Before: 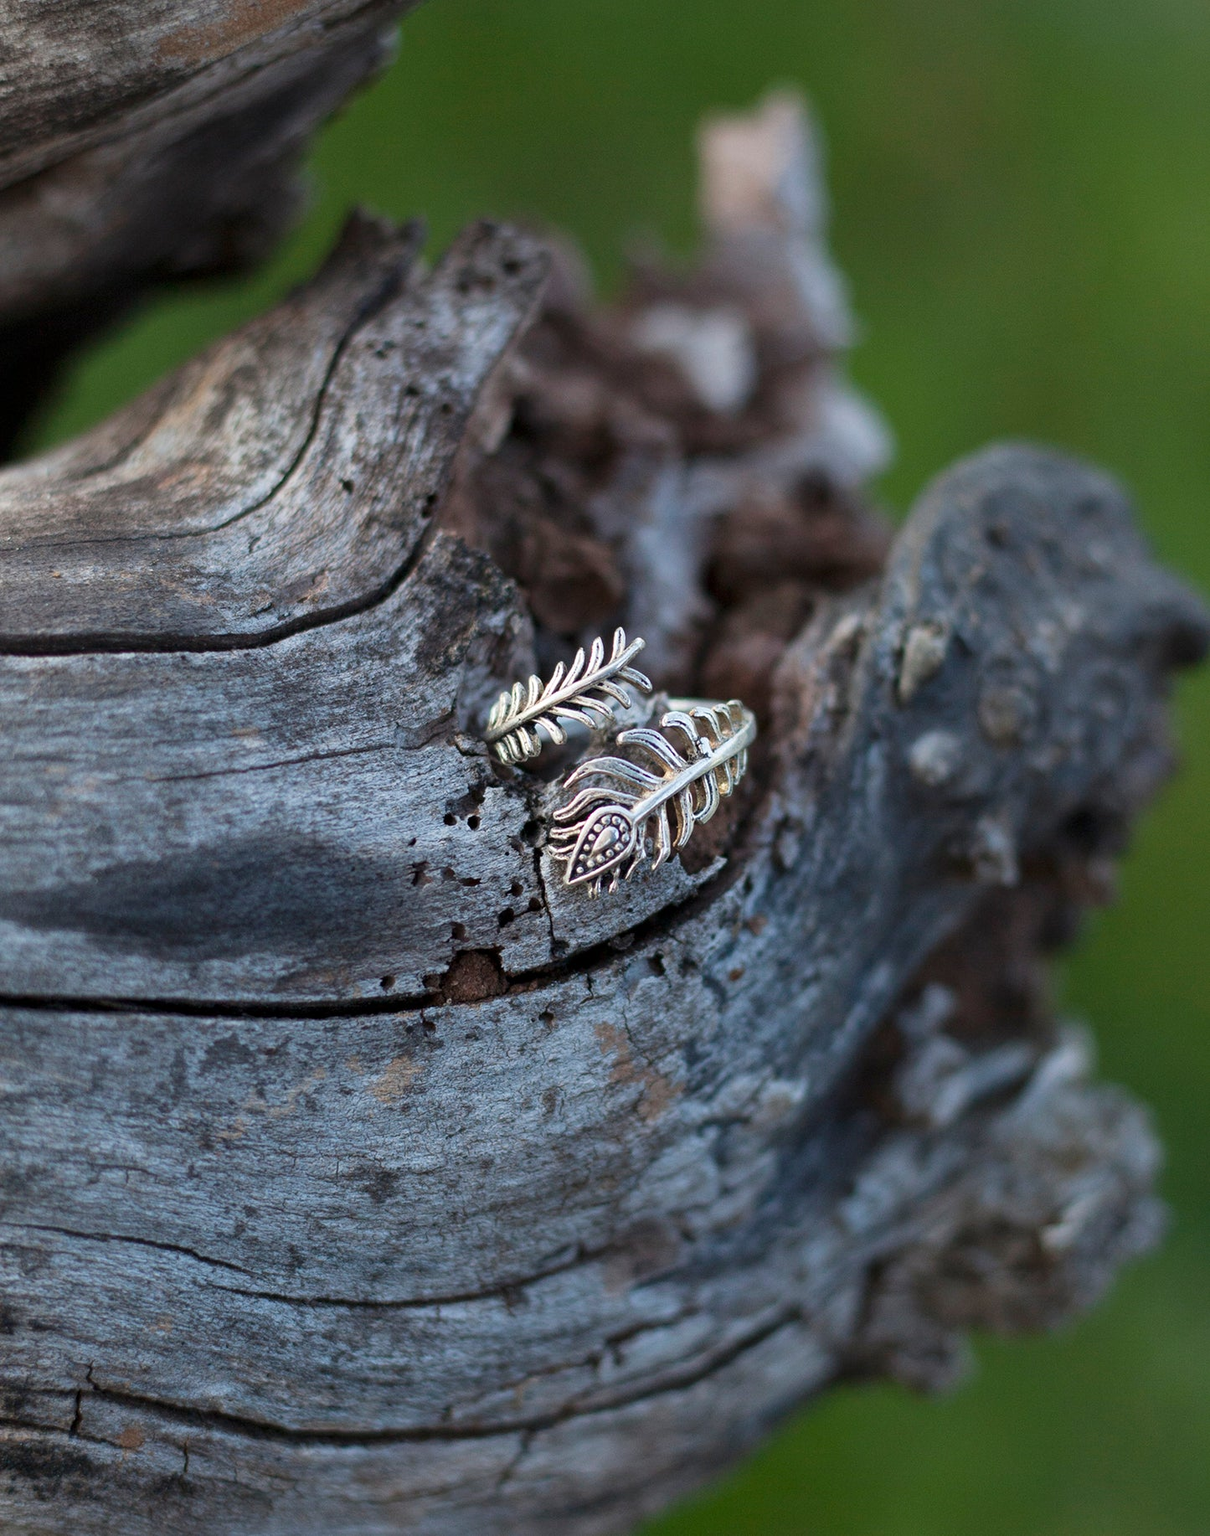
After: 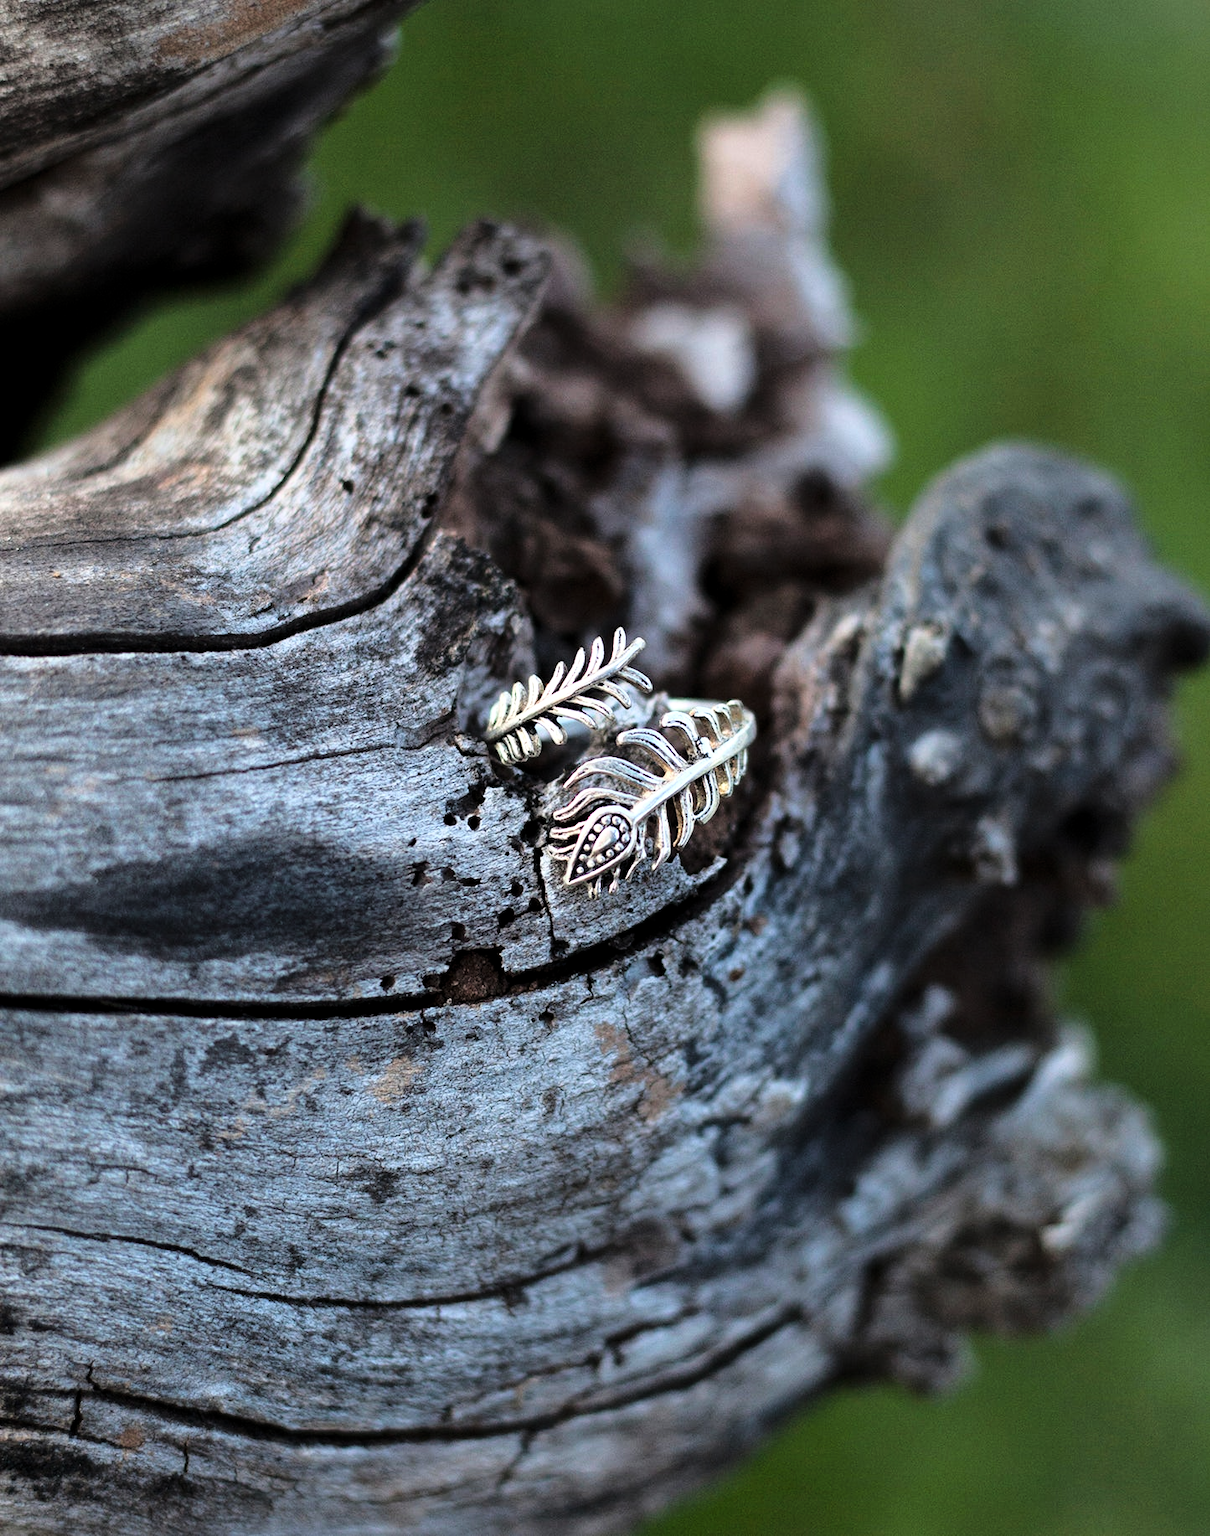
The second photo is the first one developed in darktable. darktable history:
levels: levels [0.029, 0.545, 0.971]
base curve: curves: ch0 [(0, 0) (0.028, 0.03) (0.121, 0.232) (0.46, 0.748) (0.859, 0.968) (1, 1)]
